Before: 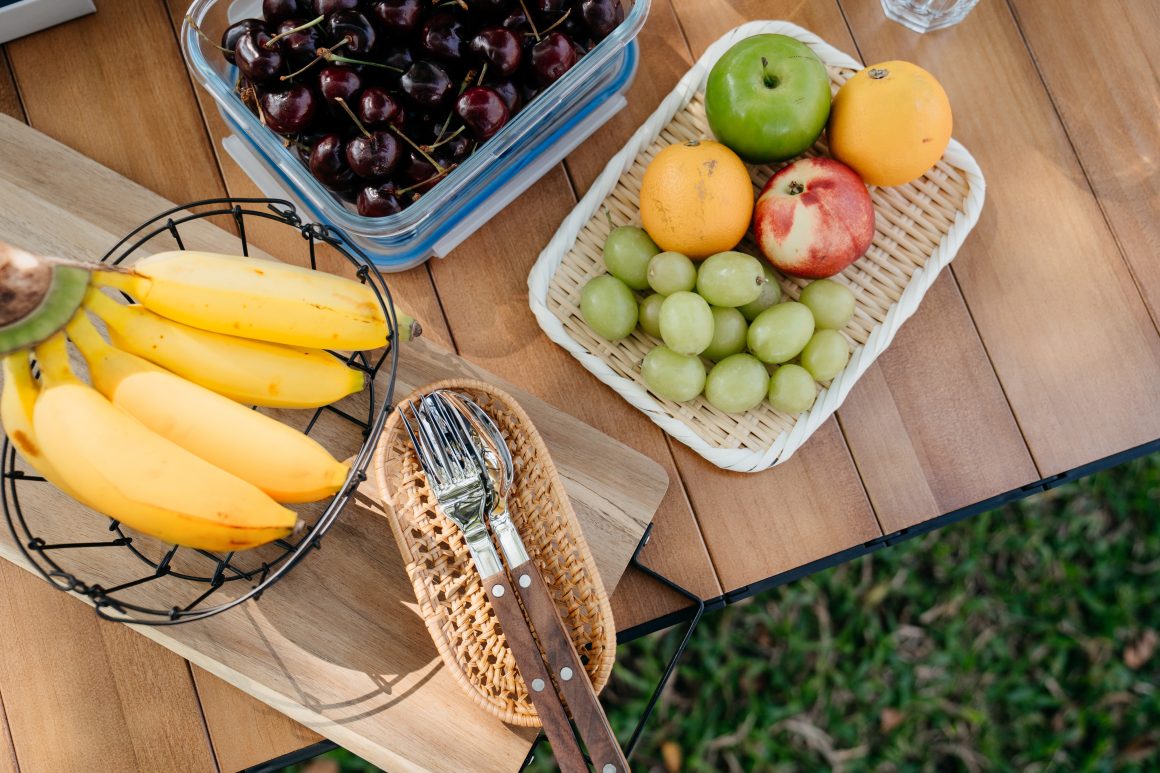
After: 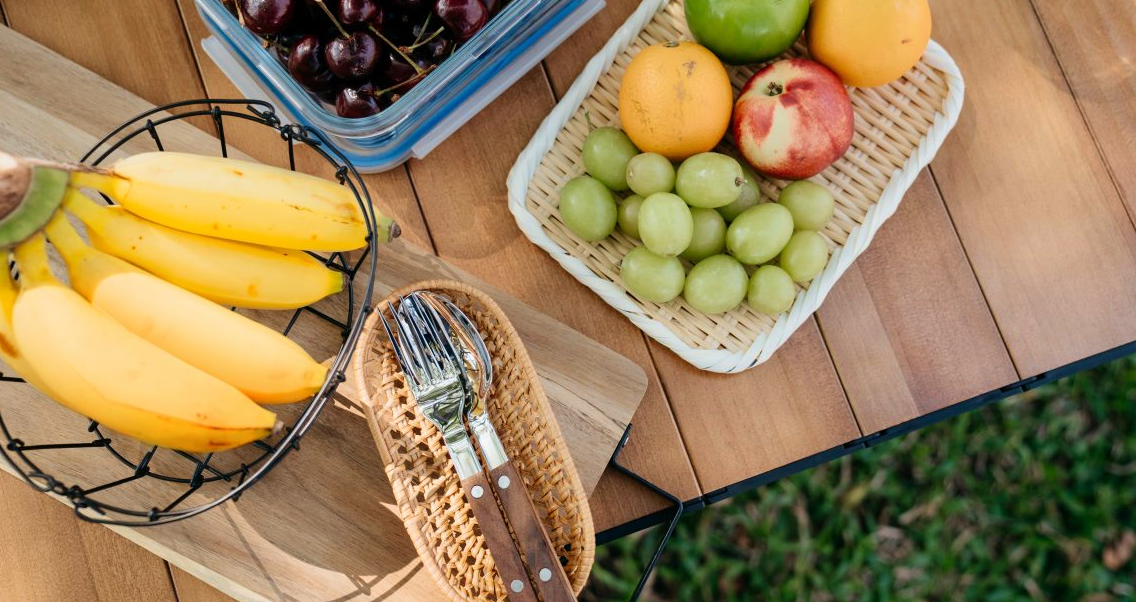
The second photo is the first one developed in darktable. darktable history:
velvia: on, module defaults
crop and rotate: left 1.814%, top 12.818%, right 0.25%, bottom 9.225%
